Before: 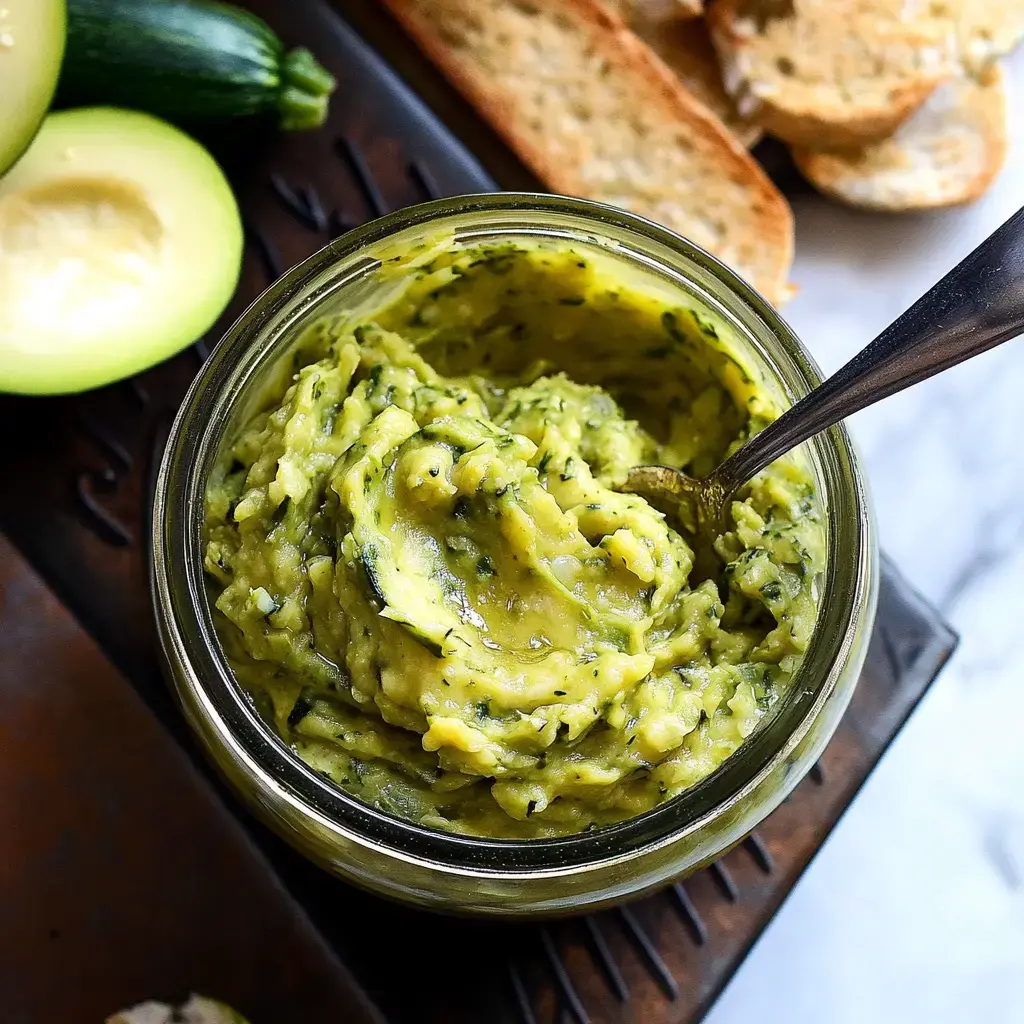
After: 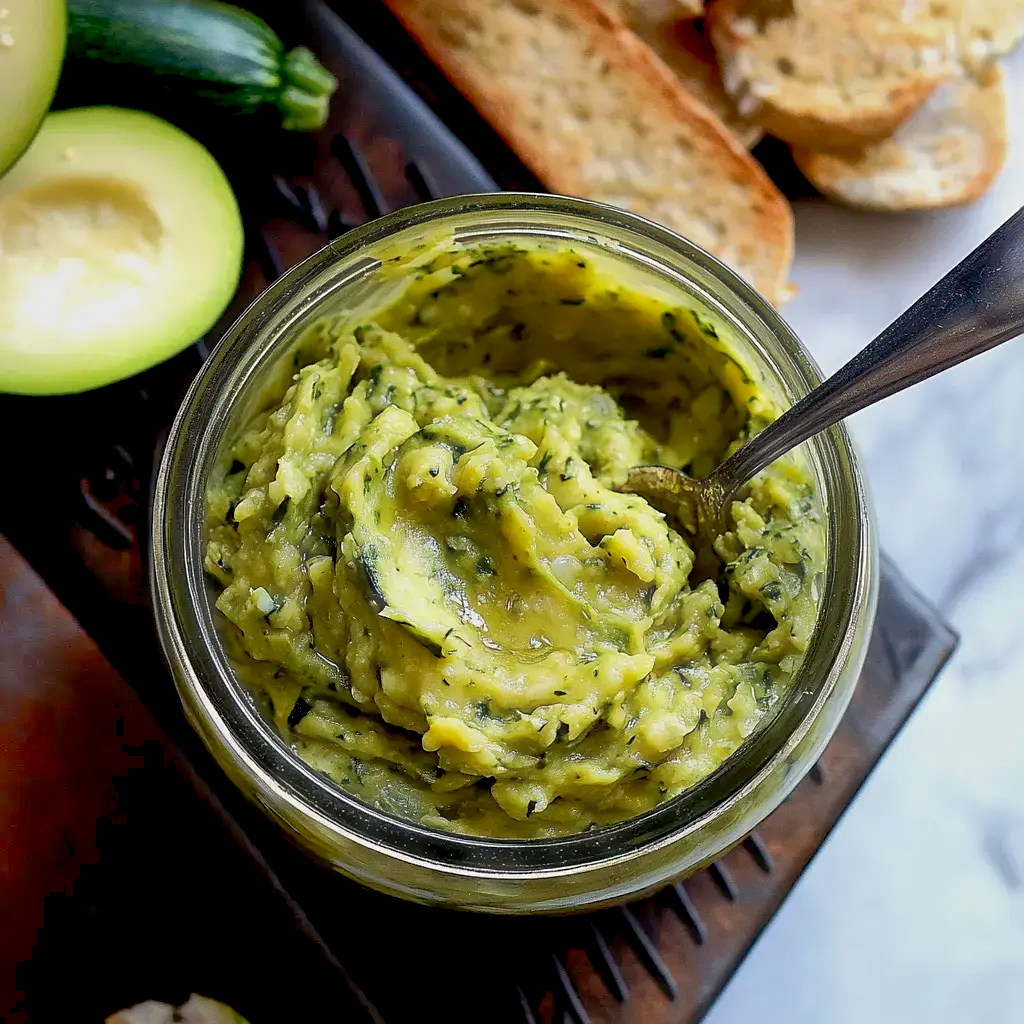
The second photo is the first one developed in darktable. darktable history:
sharpen: amount 0.206
shadows and highlights: on, module defaults
exposure: black level correction 0.009, exposure -0.165 EV, compensate highlight preservation false
haze removal: strength -0.098, compatibility mode true, adaptive false
